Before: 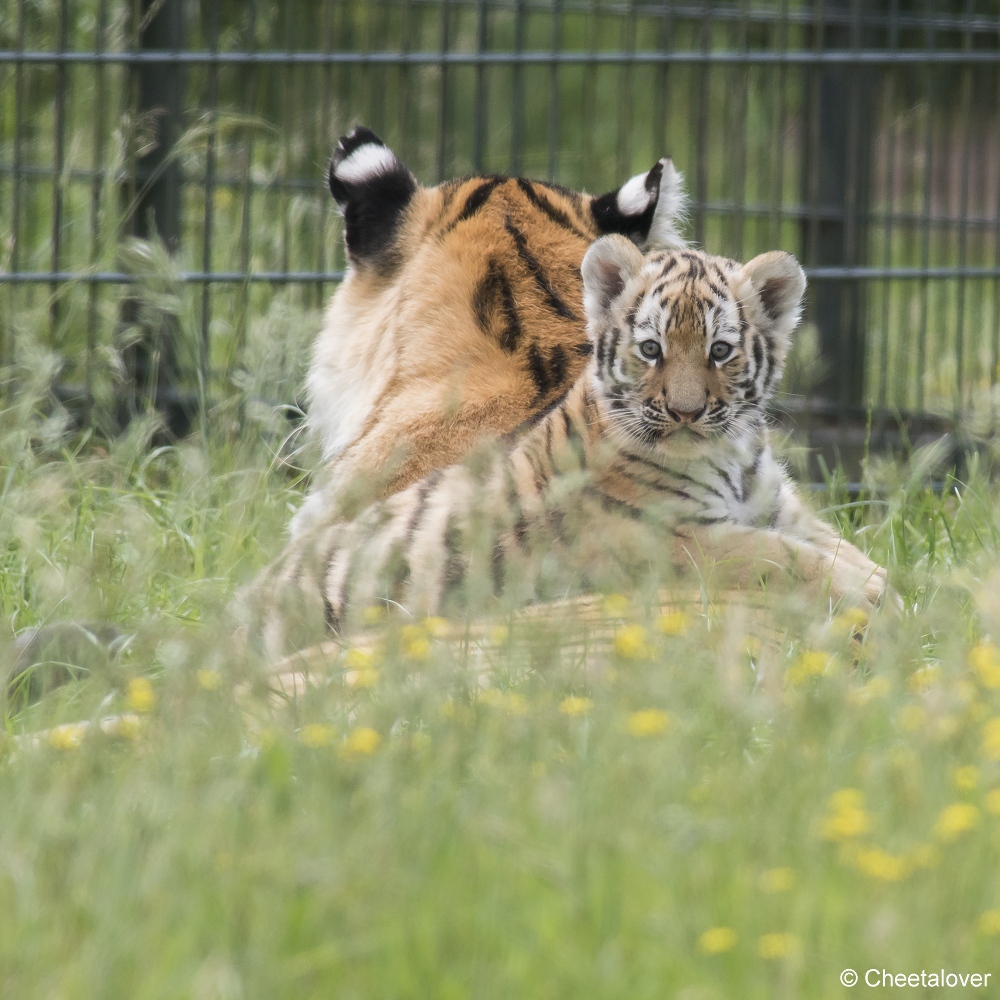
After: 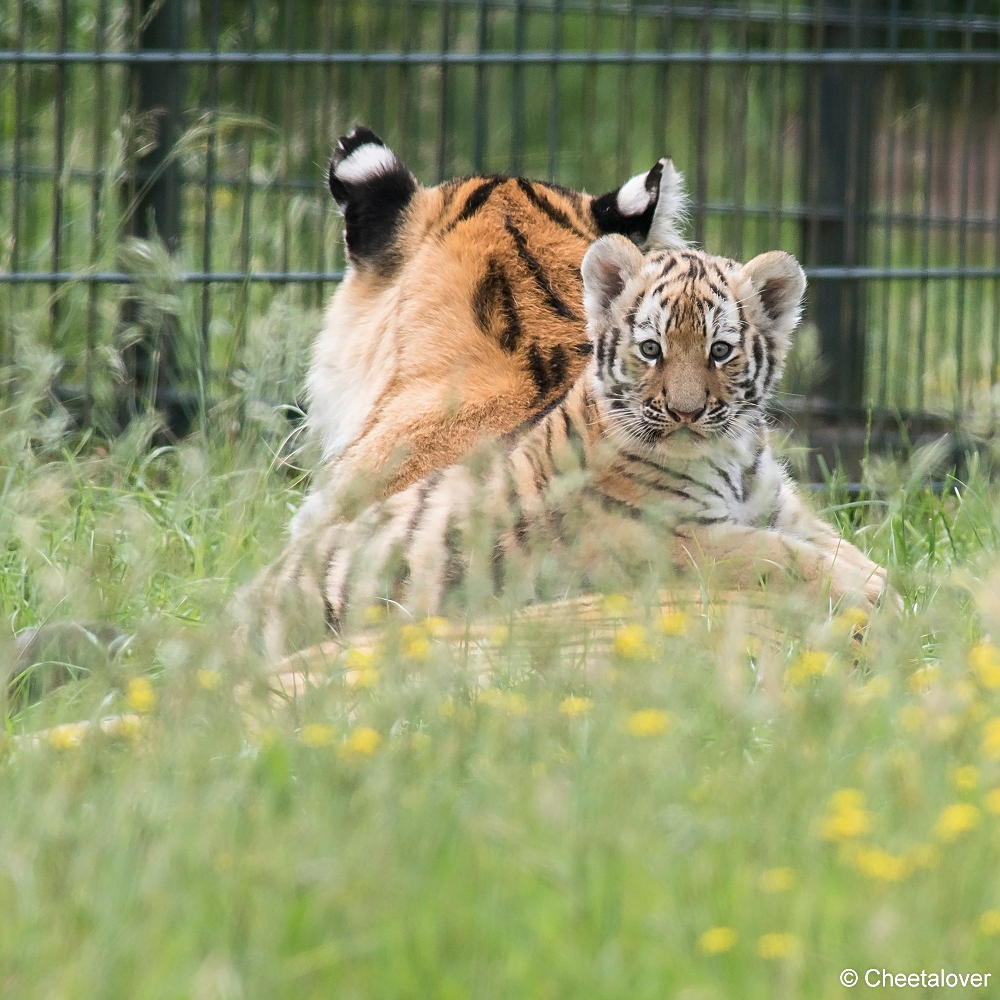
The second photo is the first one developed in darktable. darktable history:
contrast brightness saturation: contrast 0.1, brightness 0.02, saturation 0.02
tone equalizer: on, module defaults
sharpen: on, module defaults
